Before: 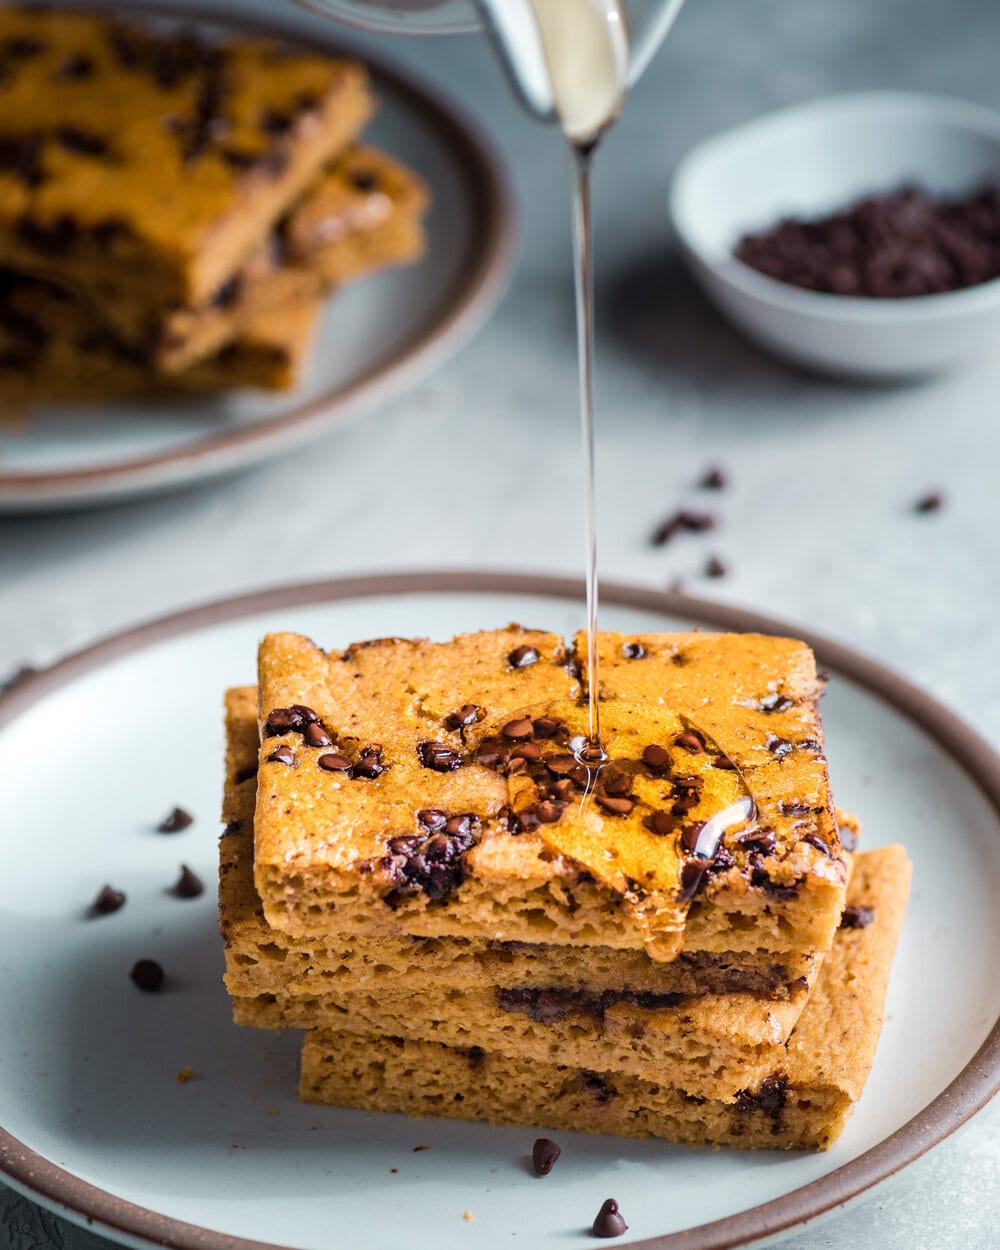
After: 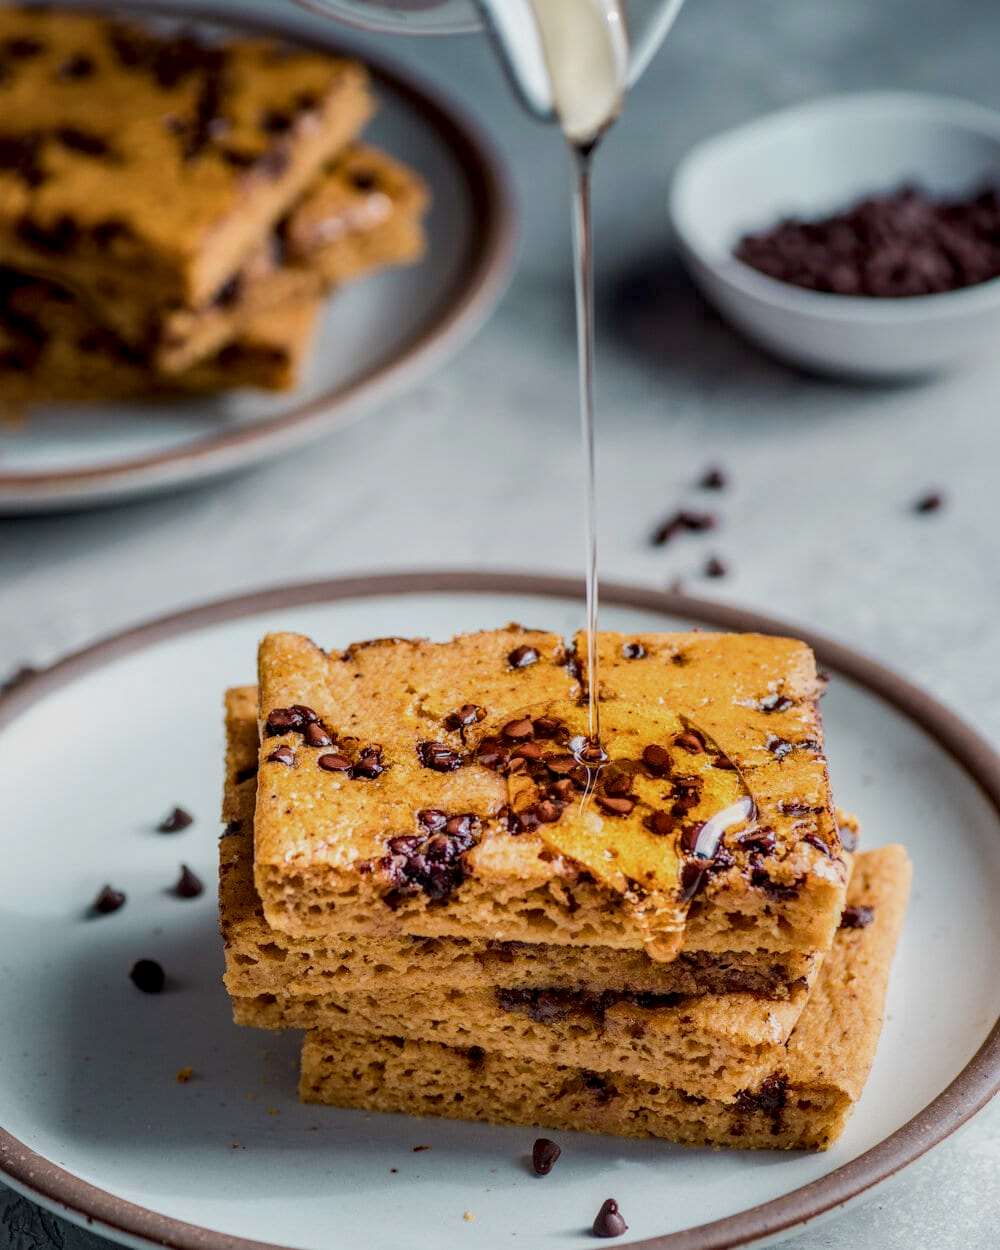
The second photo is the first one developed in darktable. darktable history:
local contrast: highlights 20%, shadows 70%, detail 170%
color balance rgb: contrast -30%
